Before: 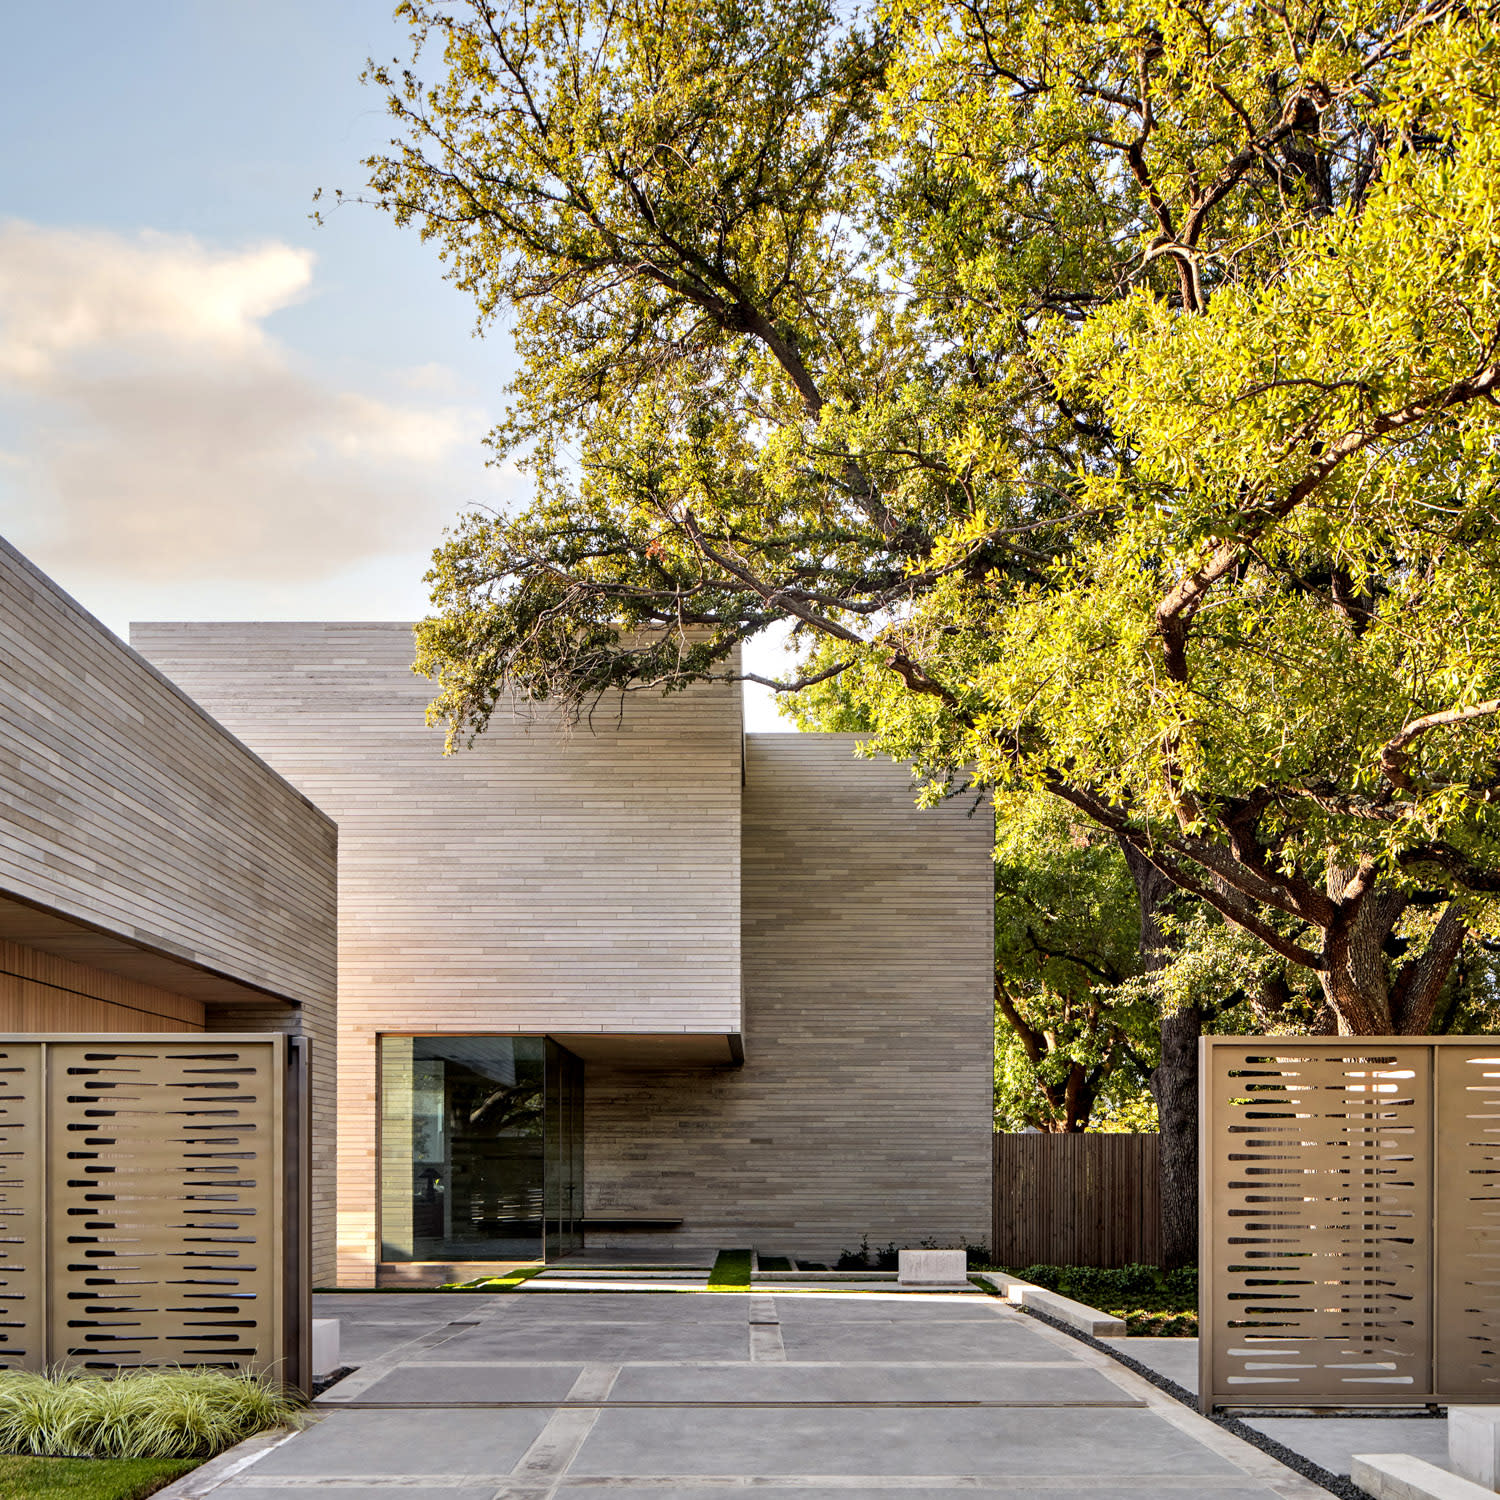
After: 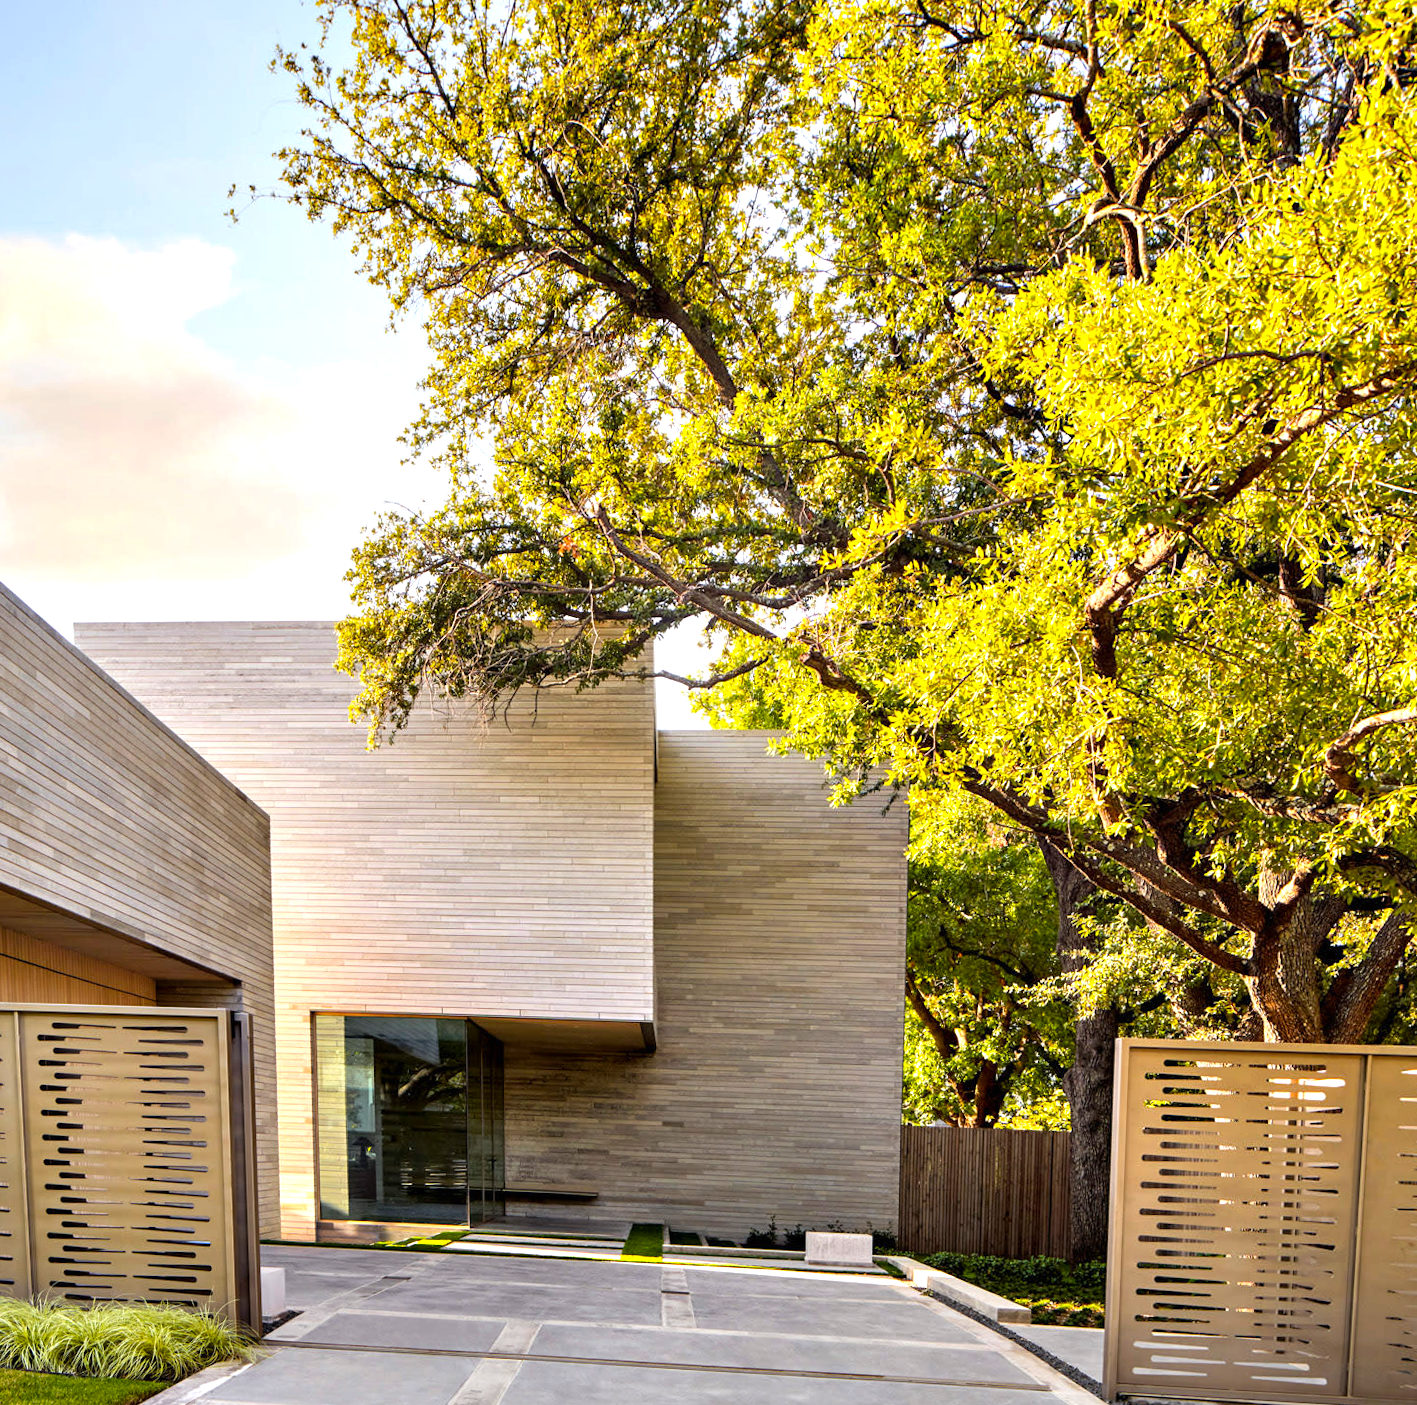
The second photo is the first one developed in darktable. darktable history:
rotate and perspective: rotation 0.062°, lens shift (vertical) 0.115, lens shift (horizontal) -0.133, crop left 0.047, crop right 0.94, crop top 0.061, crop bottom 0.94
color balance rgb: perceptual saturation grading › global saturation 20%, global vibrance 20%
exposure: black level correction 0, exposure 0.5 EV, compensate highlight preservation false
